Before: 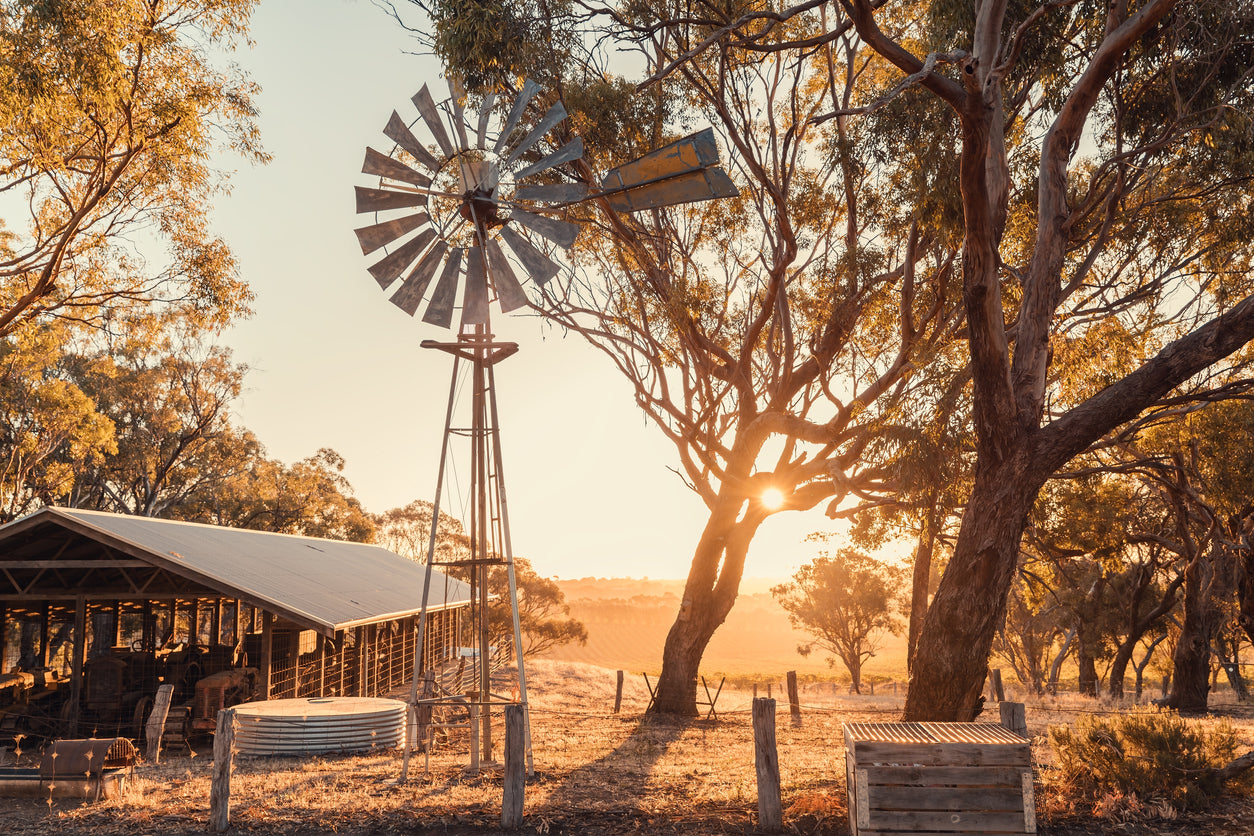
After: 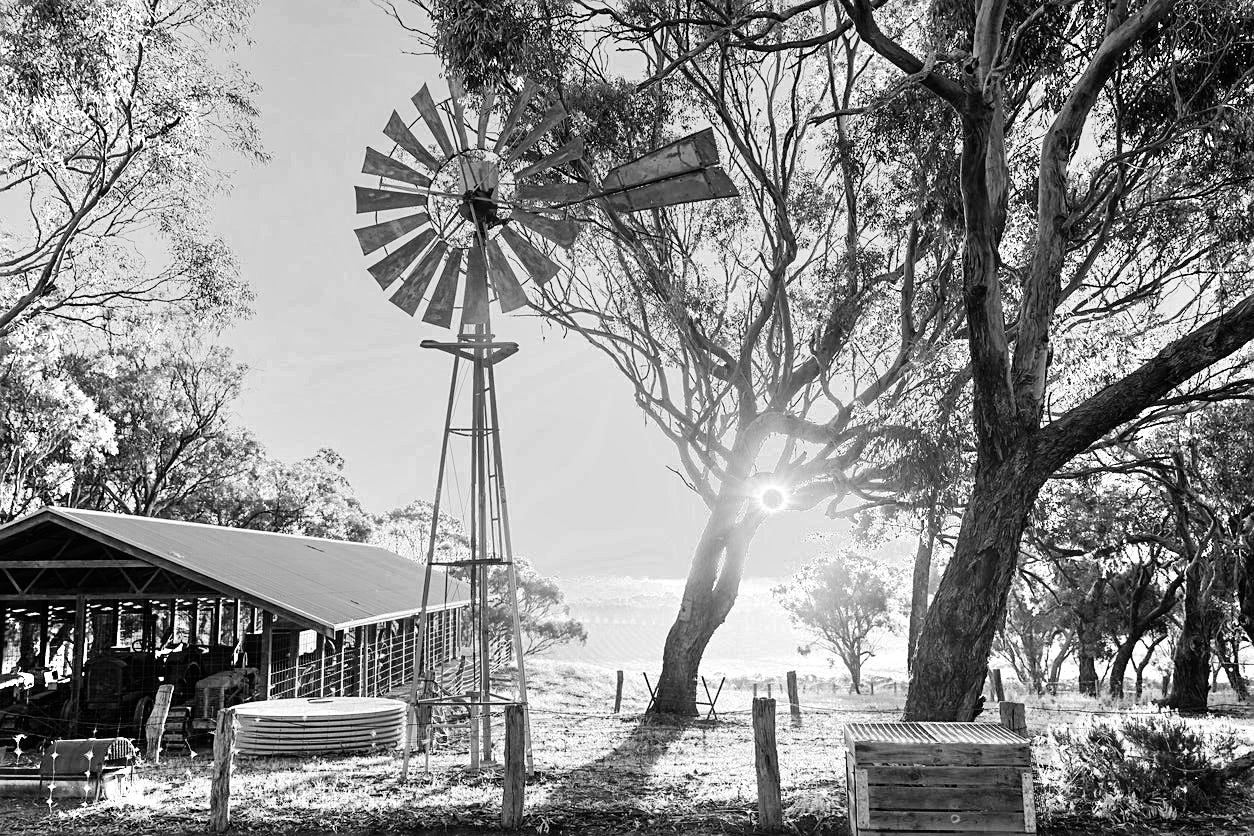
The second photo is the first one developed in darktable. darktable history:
sharpen: on, module defaults
filmic rgb: black relative exposure -7.32 EV, white relative exposure 5.09 EV, hardness 3.2
color zones: curves: ch0 [(0, 0.554) (0.146, 0.662) (0.293, 0.86) (0.503, 0.774) (0.637, 0.106) (0.74, 0.072) (0.866, 0.488) (0.998, 0.569)]; ch1 [(0, 0) (0.143, 0) (0.286, 0) (0.429, 0) (0.571, 0) (0.714, 0) (0.857, 0)]
shadows and highlights: low approximation 0.01, soften with gaussian
